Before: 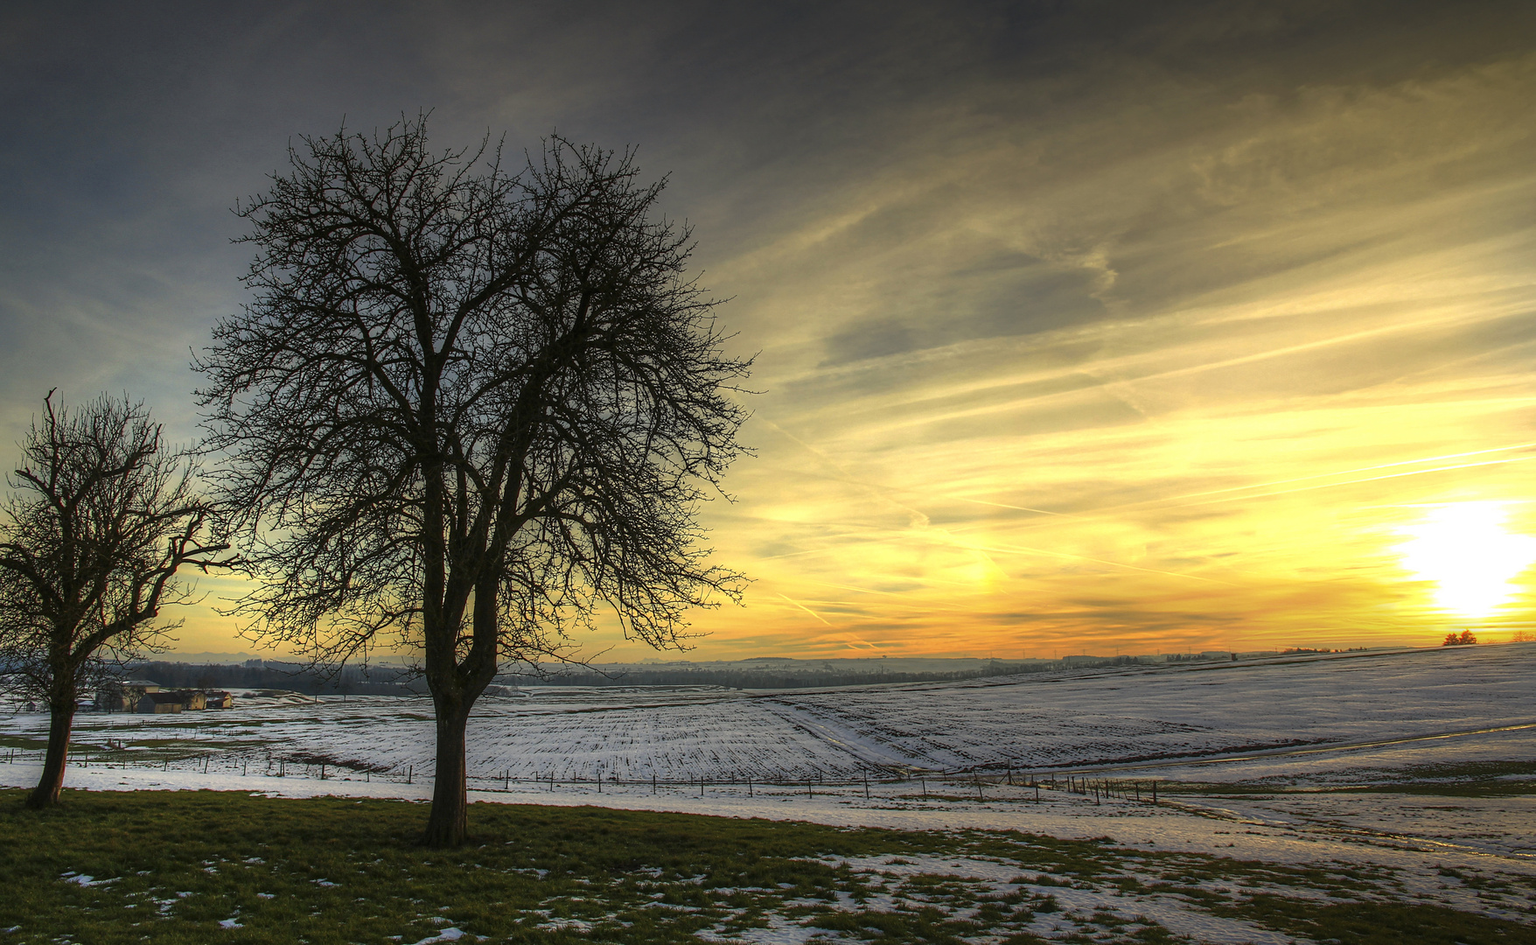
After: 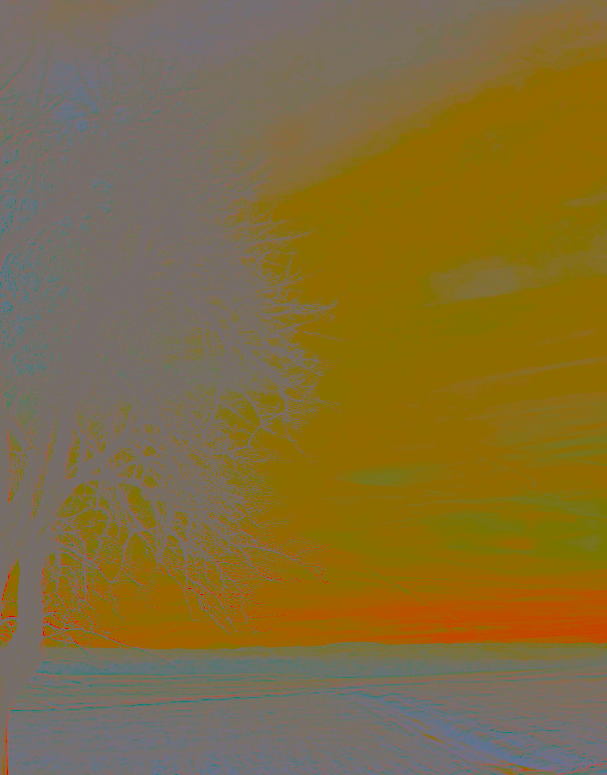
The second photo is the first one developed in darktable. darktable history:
exposure: black level correction 0, exposure 1.105 EV, compensate exposure bias true, compensate highlight preservation false
filmic rgb: black relative exposure -7.14 EV, white relative exposure 5.37 EV, hardness 3.02, add noise in highlights 0.002, color science v3 (2019), use custom middle-gray values true, contrast in highlights soft
crop and rotate: left 29.897%, top 10.185%, right 35.532%, bottom 17.974%
color correction: highlights a* 7.15, highlights b* 4.21
sharpen: radius 4.913
tone curve: curves: ch0 [(0, 0.013) (0.129, 0.1) (0.327, 0.382) (0.489, 0.573) (0.66, 0.748) (0.858, 0.926) (1, 0.977)]; ch1 [(0, 0) (0.353, 0.344) (0.45, 0.46) (0.498, 0.498) (0.521, 0.512) (0.563, 0.559) (0.592, 0.585) (0.647, 0.68) (1, 1)]; ch2 [(0, 0) (0.333, 0.346) (0.375, 0.375) (0.427, 0.44) (0.476, 0.492) (0.511, 0.508) (0.528, 0.533) (0.579, 0.61) (0.612, 0.644) (0.66, 0.715) (1, 1)], preserve colors none
contrast brightness saturation: contrast -0.99, brightness -0.156, saturation 0.747
